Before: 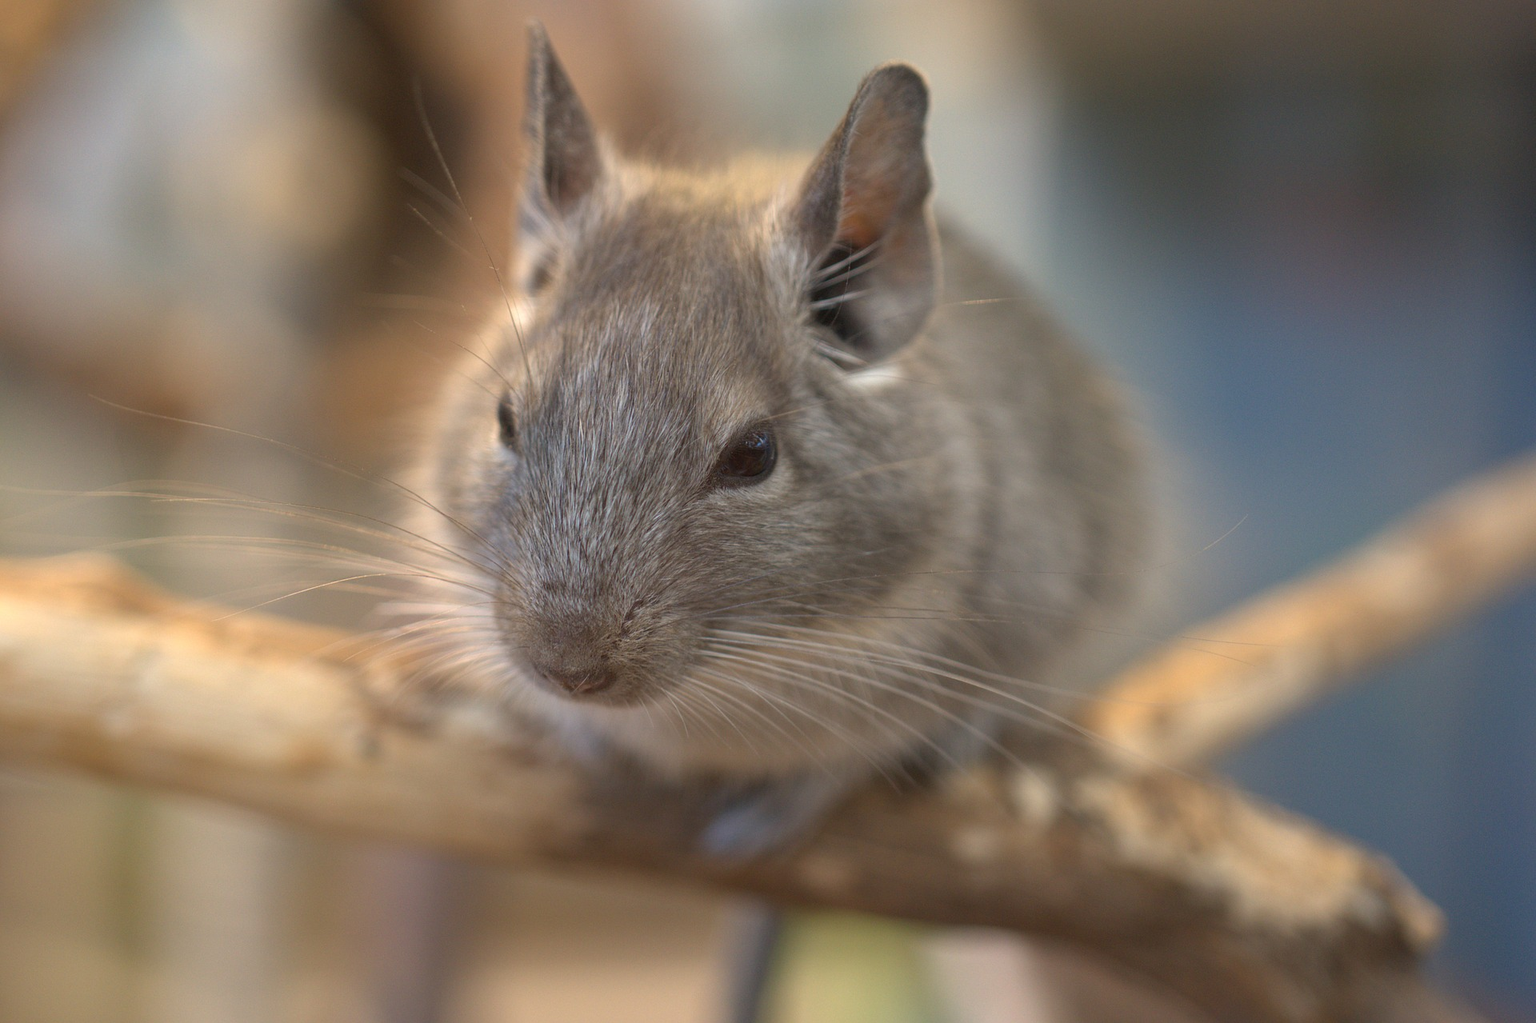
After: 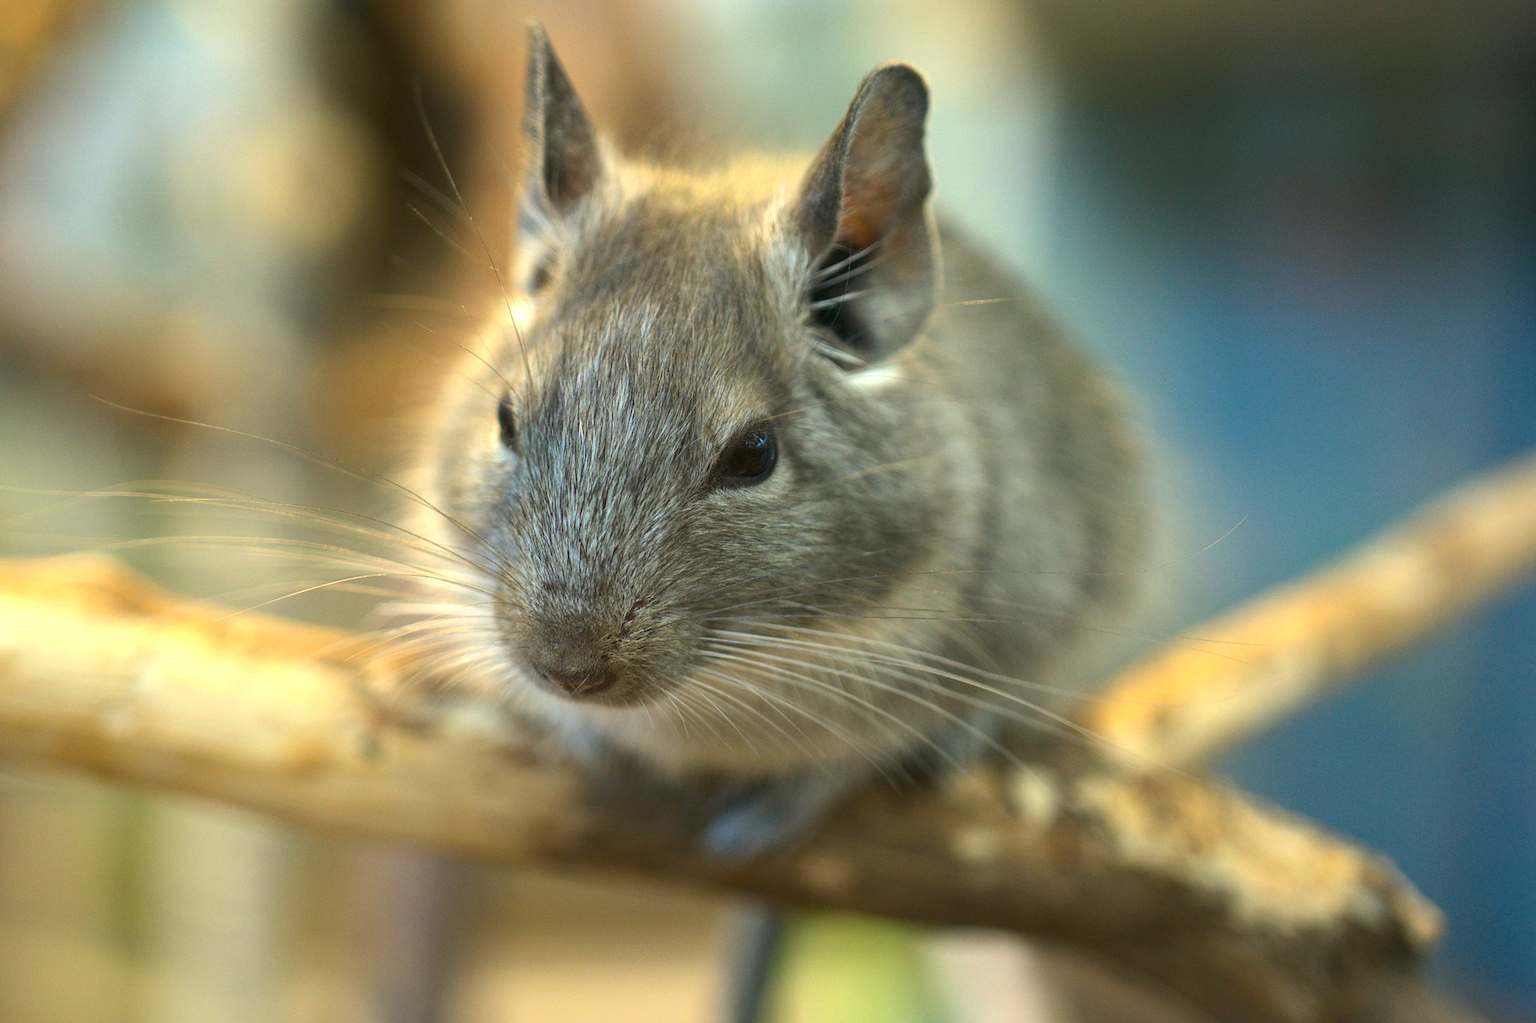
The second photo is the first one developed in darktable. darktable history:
tone equalizer: -8 EV -0.75 EV, -7 EV -0.7 EV, -6 EV -0.6 EV, -5 EV -0.4 EV, -3 EV 0.4 EV, -2 EV 0.6 EV, -1 EV 0.7 EV, +0 EV 0.75 EV, edges refinement/feathering 500, mask exposure compensation -1.57 EV, preserve details no
color correction: highlights a* -7.33, highlights b* 1.26, shadows a* -3.55, saturation 1.4
